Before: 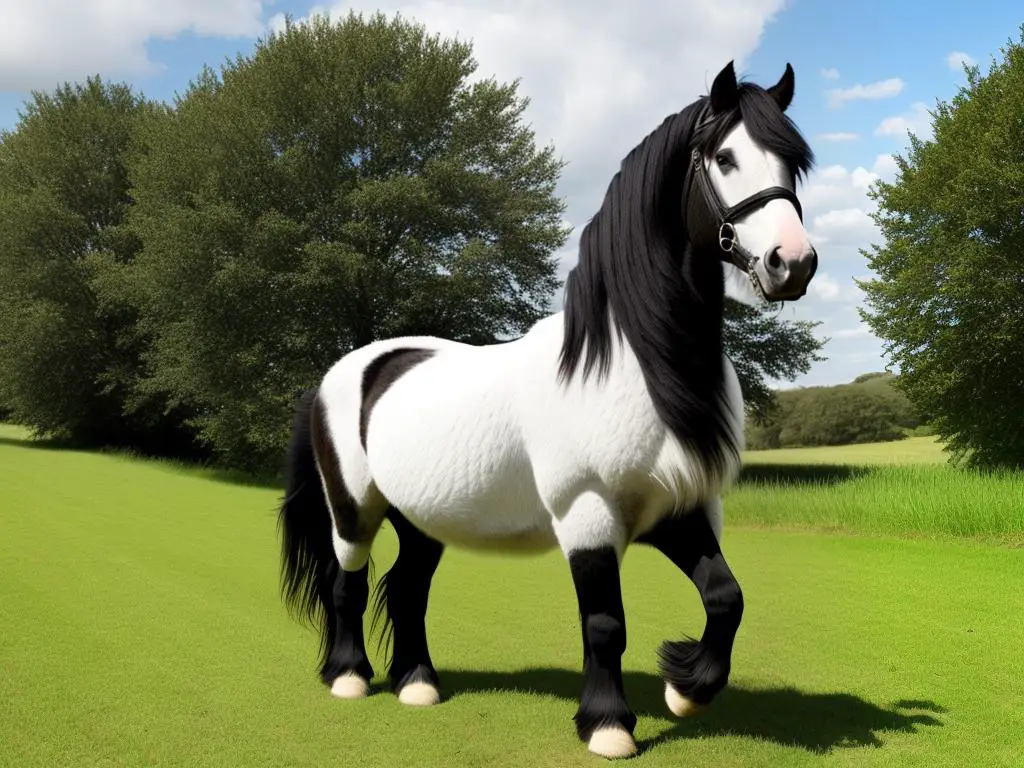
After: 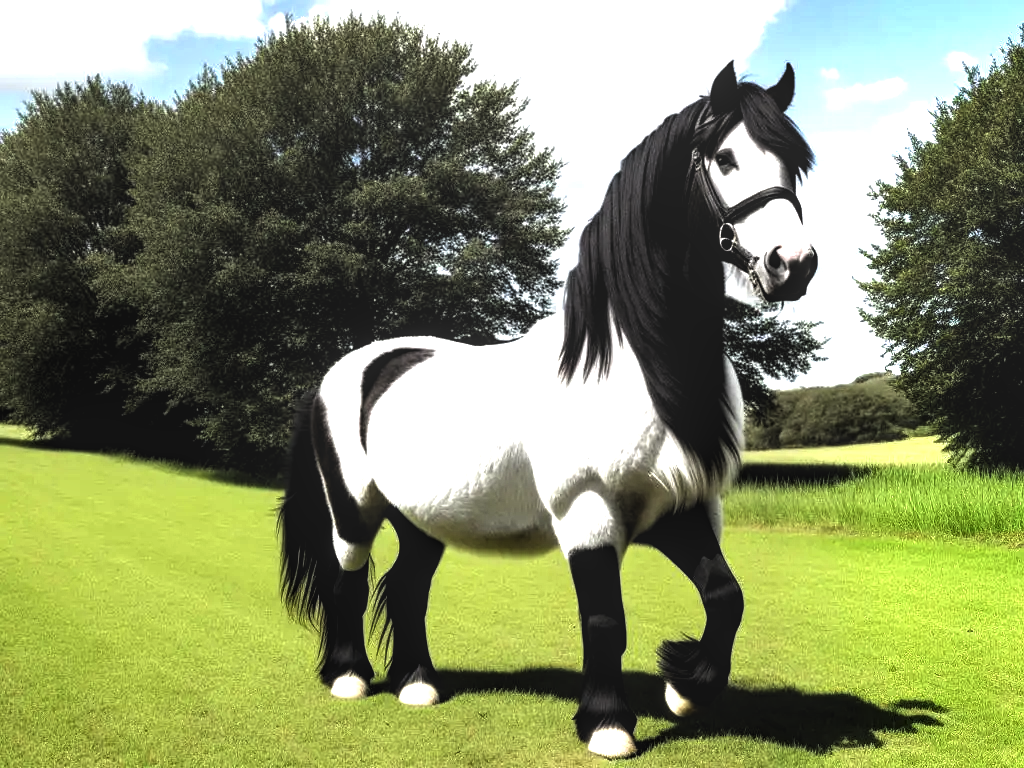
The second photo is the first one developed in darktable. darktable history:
exposure: black level correction 0.001, exposure 1.05 EV, compensate exposure bias true, compensate highlight preservation false
local contrast: on, module defaults
levels: mode automatic, black 8.58%, gray 59.42%, levels [0, 0.445, 1]
contrast brightness saturation: saturation -0.05
